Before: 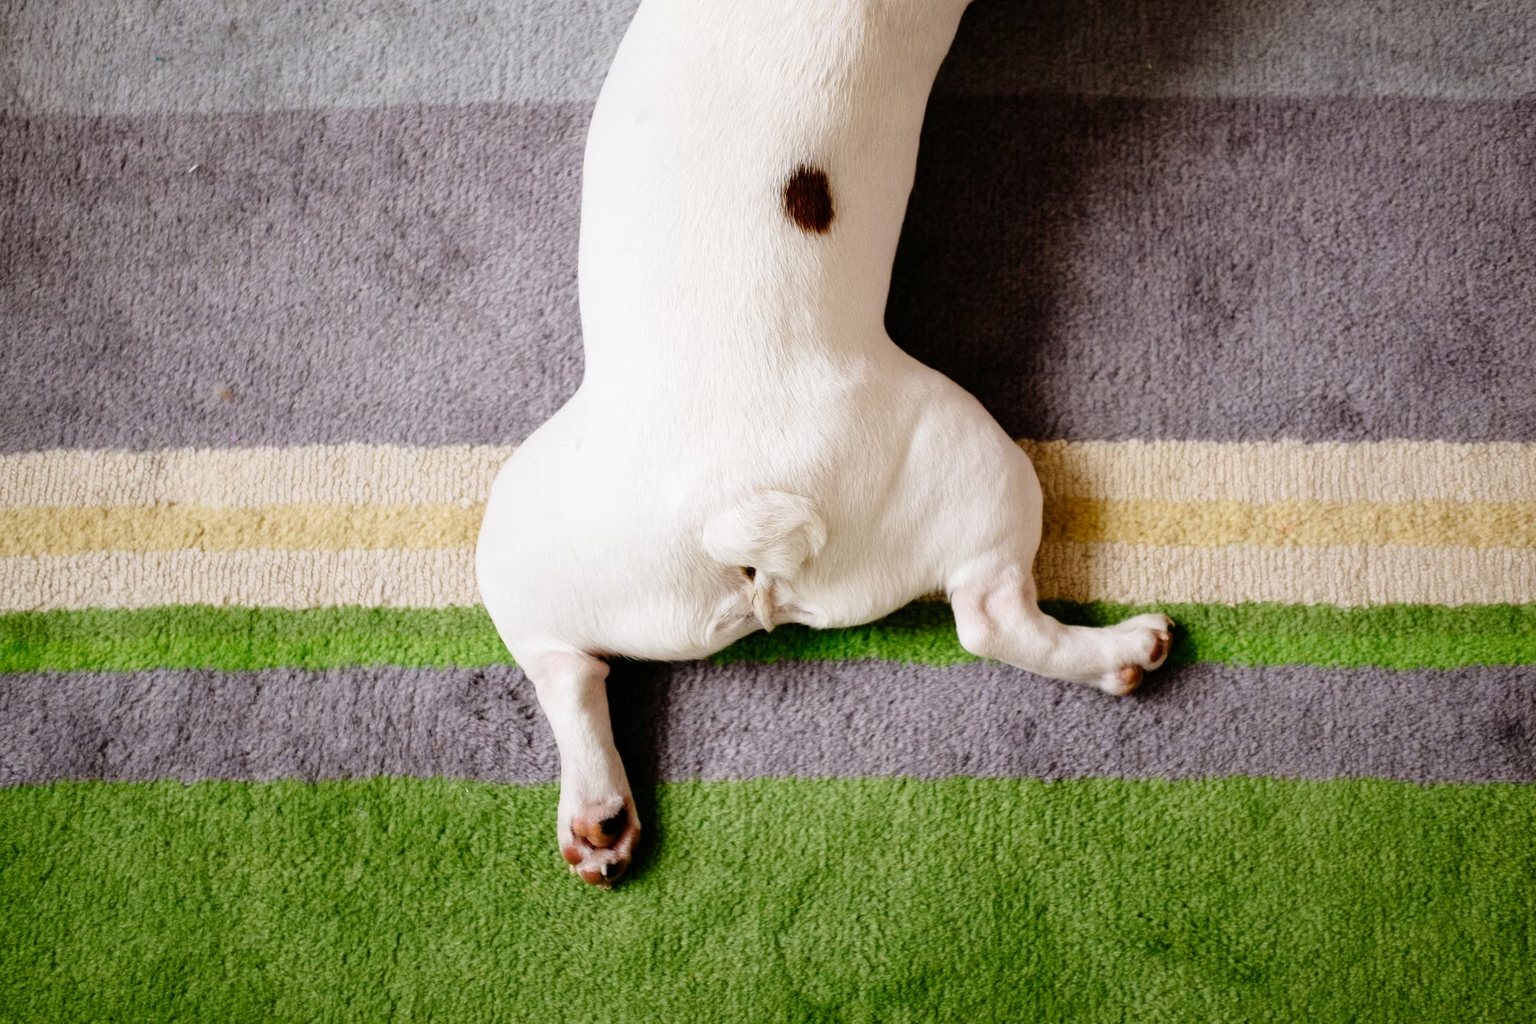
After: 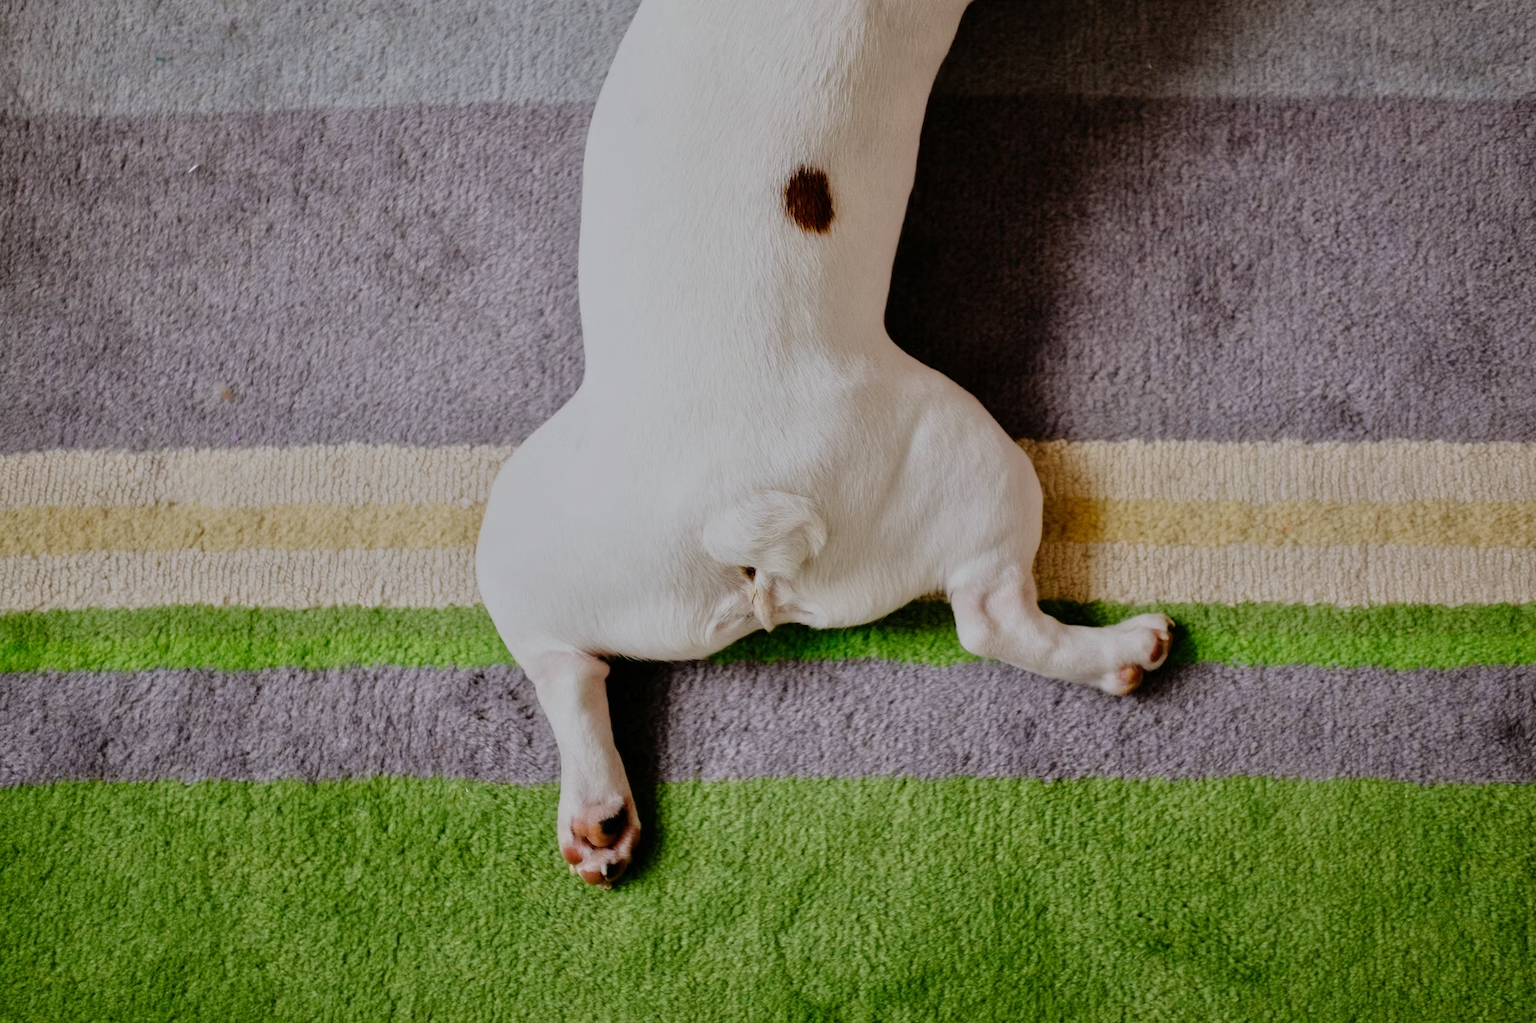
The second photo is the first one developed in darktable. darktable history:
white balance: red 0.988, blue 1.017
tone equalizer: -8 EV -0.002 EV, -7 EV 0.005 EV, -6 EV -0.008 EV, -5 EV 0.007 EV, -4 EV -0.042 EV, -3 EV -0.233 EV, -2 EV -0.662 EV, -1 EV -0.983 EV, +0 EV -0.969 EV, smoothing diameter 2%, edges refinement/feathering 20, mask exposure compensation -1.57 EV, filter diffusion 5
